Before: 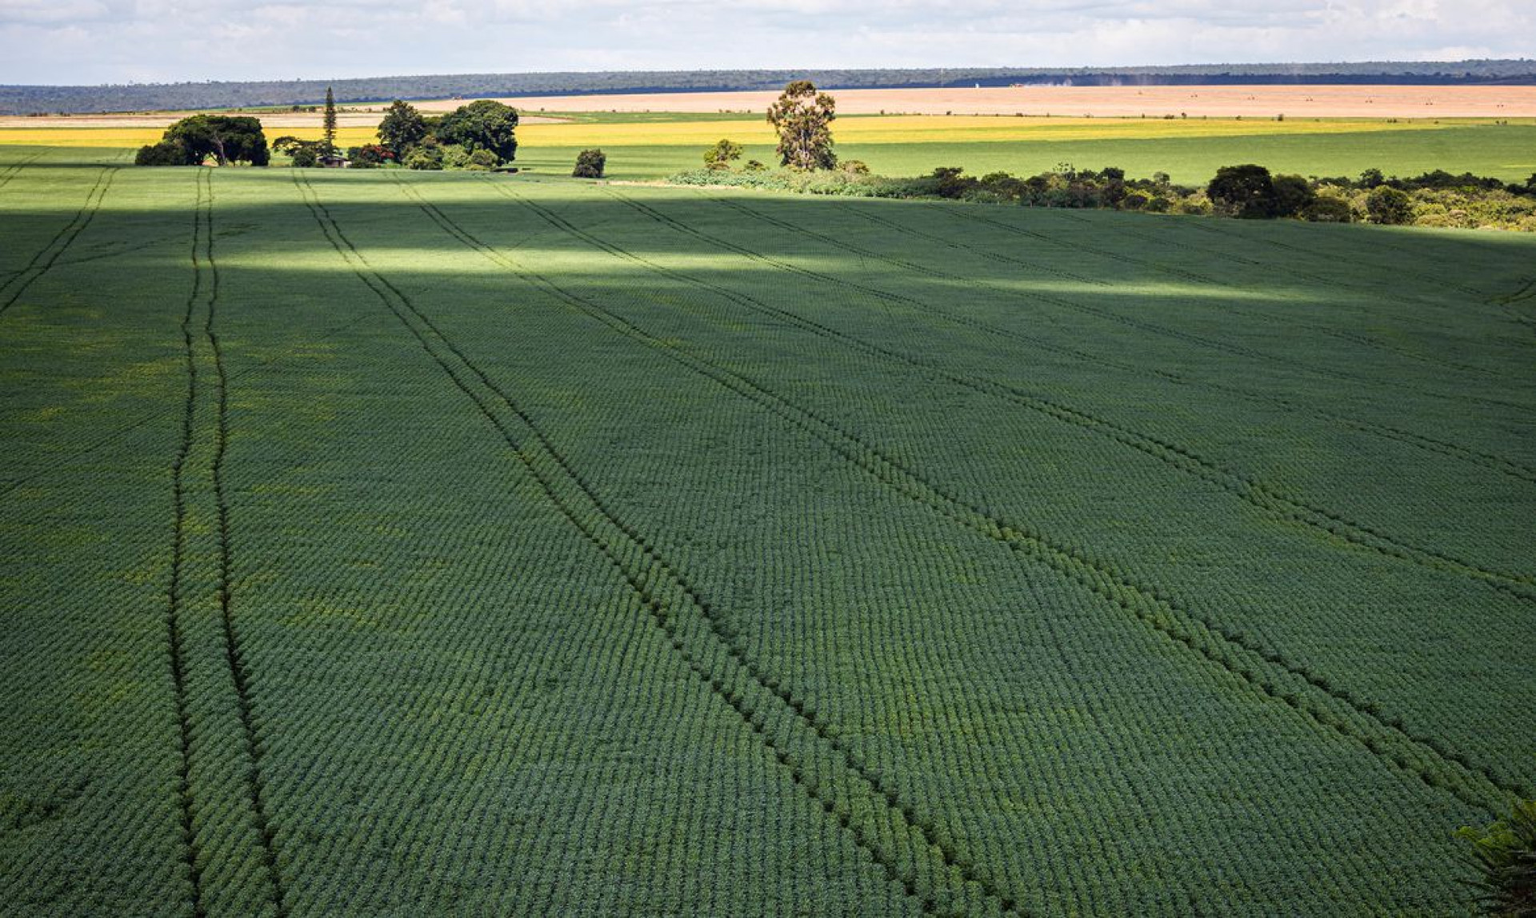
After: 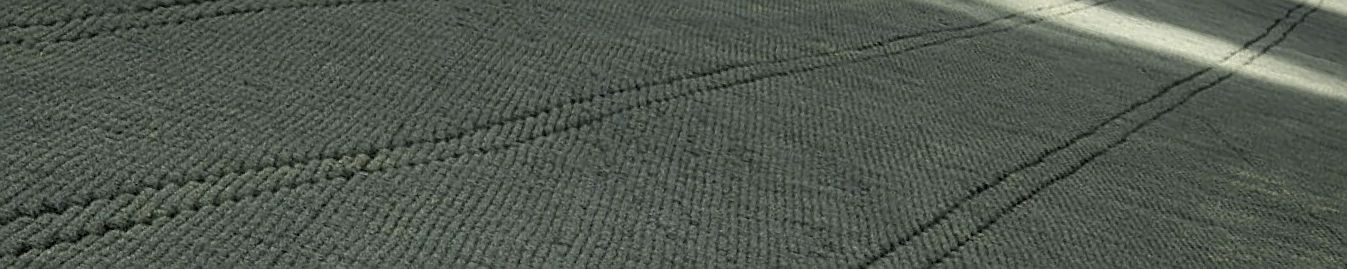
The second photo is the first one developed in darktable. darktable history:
crop and rotate: angle 16.12°, top 30.835%, bottom 35.653%
bloom: size 9%, threshold 100%, strength 7%
color zones: curves: ch1 [(0.238, 0.163) (0.476, 0.2) (0.733, 0.322) (0.848, 0.134)]
sharpen: on, module defaults
